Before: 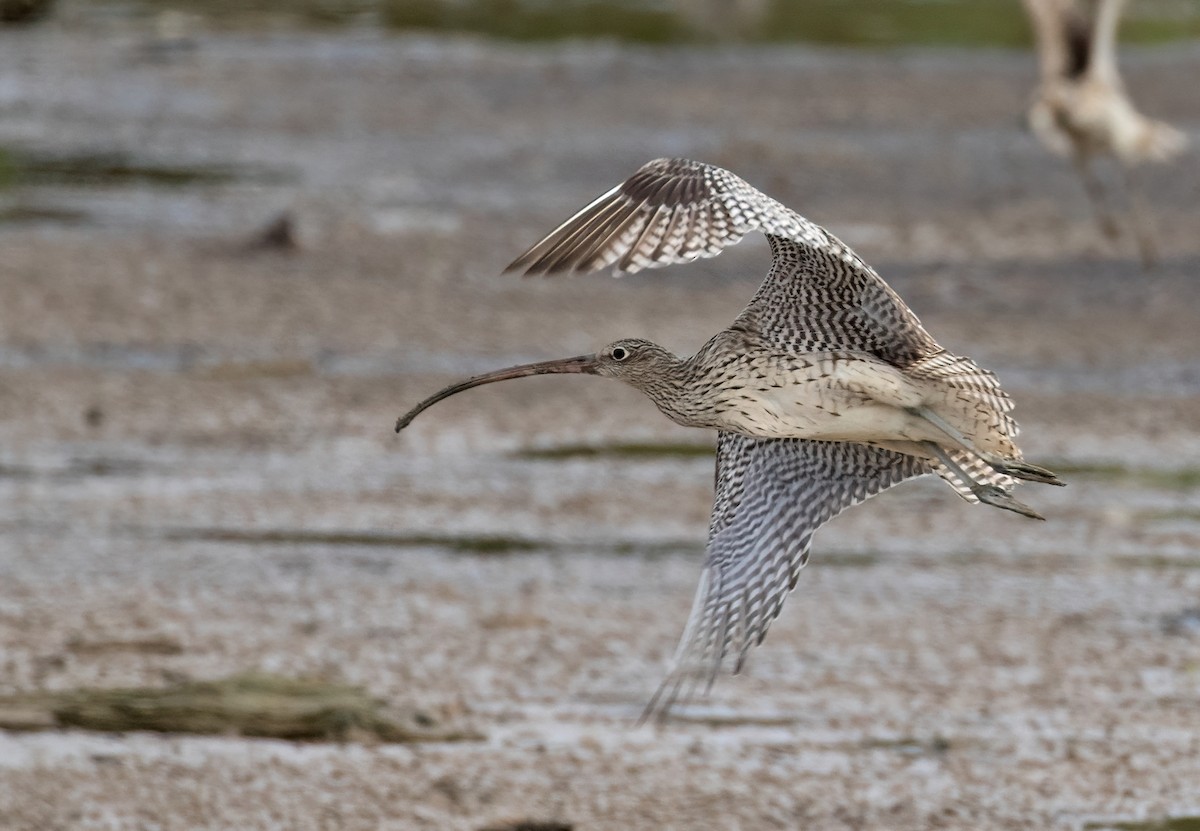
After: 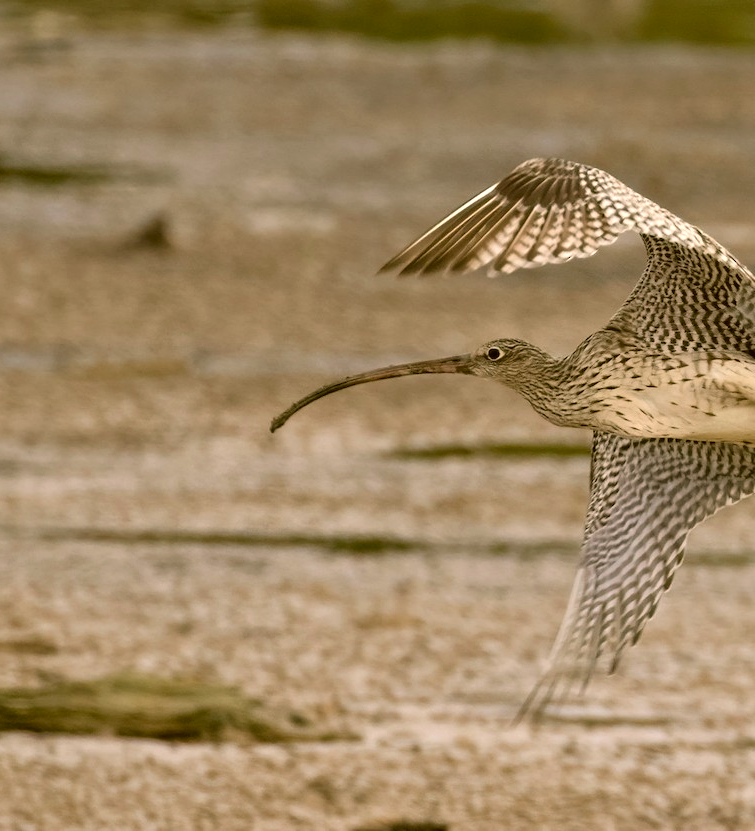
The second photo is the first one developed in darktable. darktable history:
levels: levels [0, 0.476, 0.951]
color correction: highlights a* 8.29, highlights b* 15.03, shadows a* -0.632, shadows b* 25.86
crop: left 10.464%, right 26.546%
